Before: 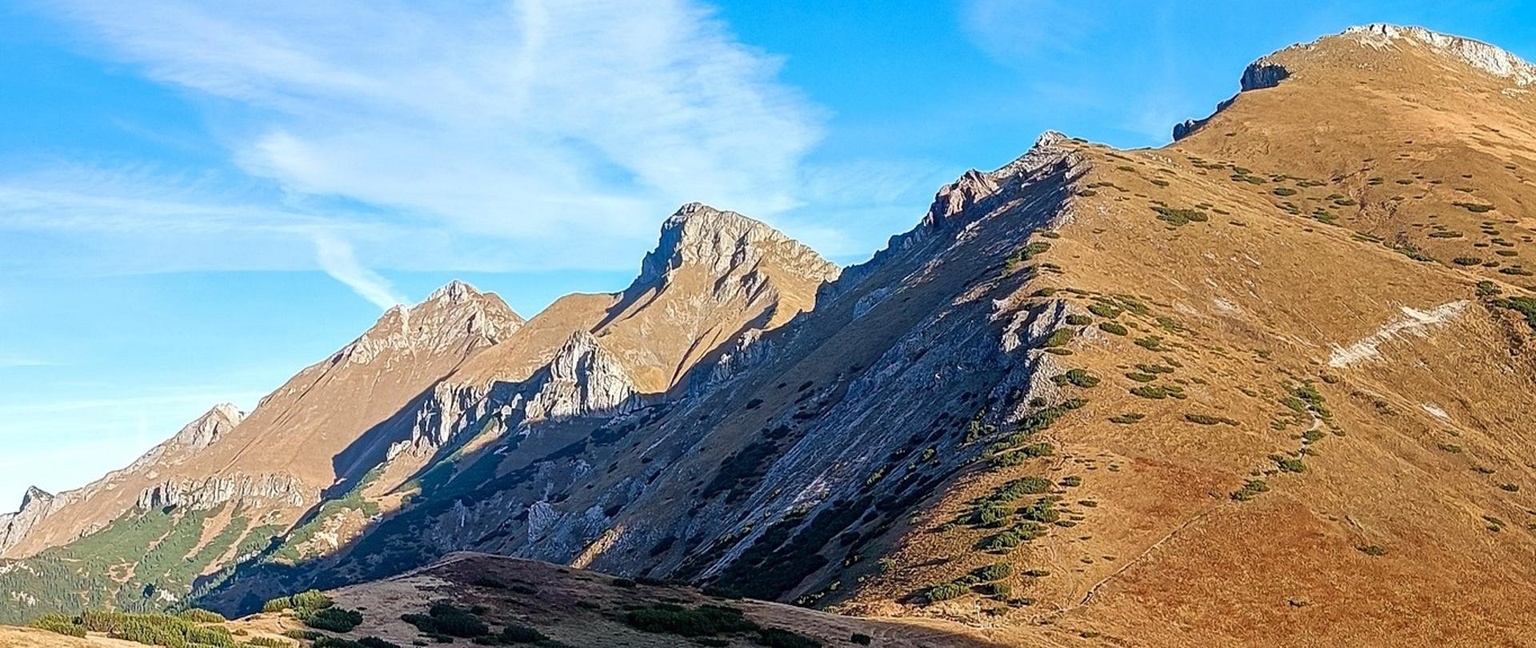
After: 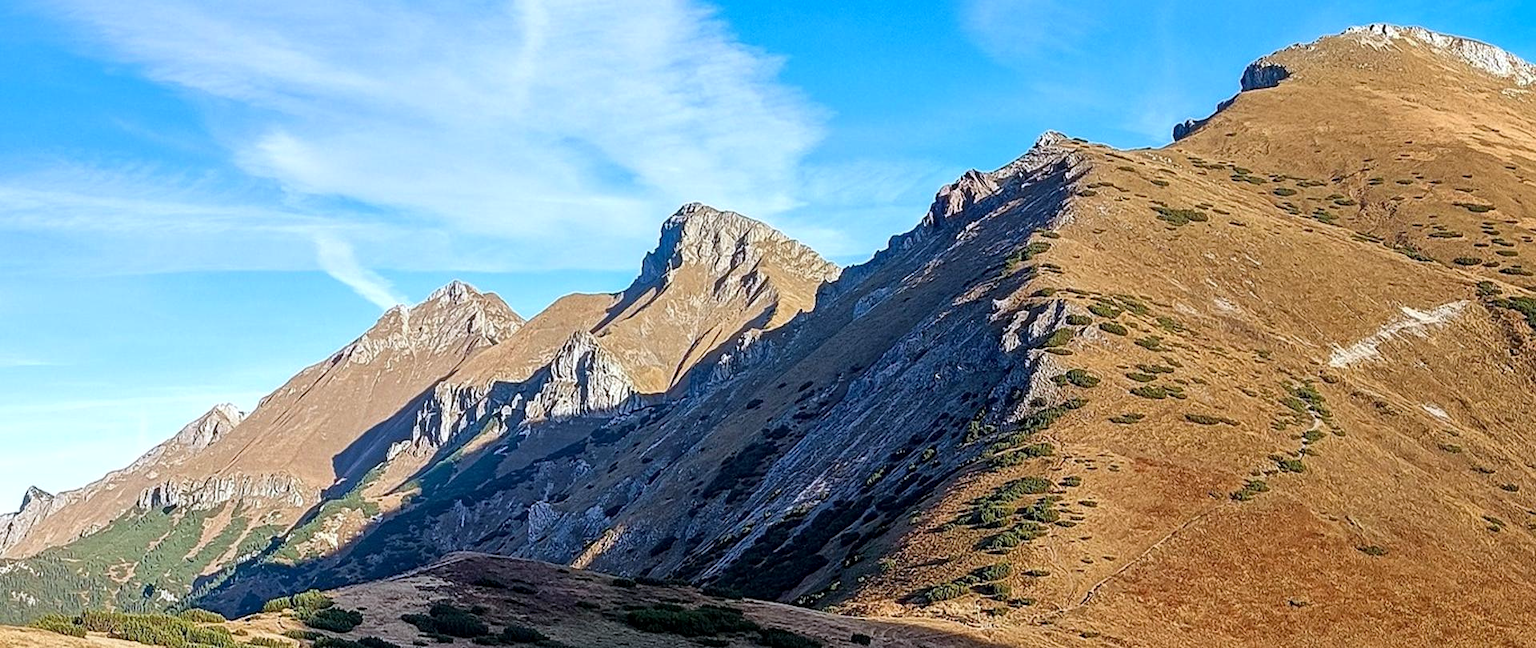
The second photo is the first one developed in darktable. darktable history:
local contrast: highlights 100%, shadows 100%, detail 120%, midtone range 0.2
white balance: red 0.98, blue 1.034
